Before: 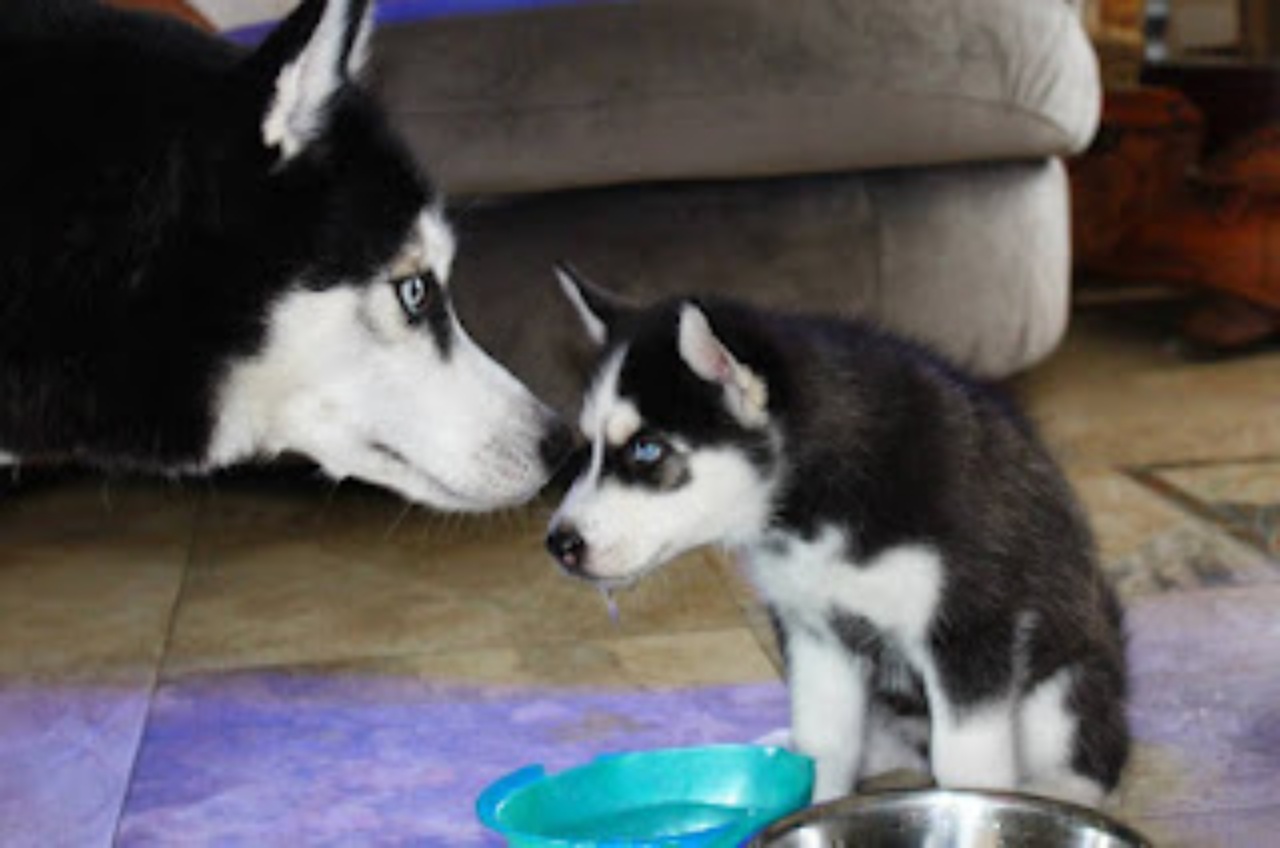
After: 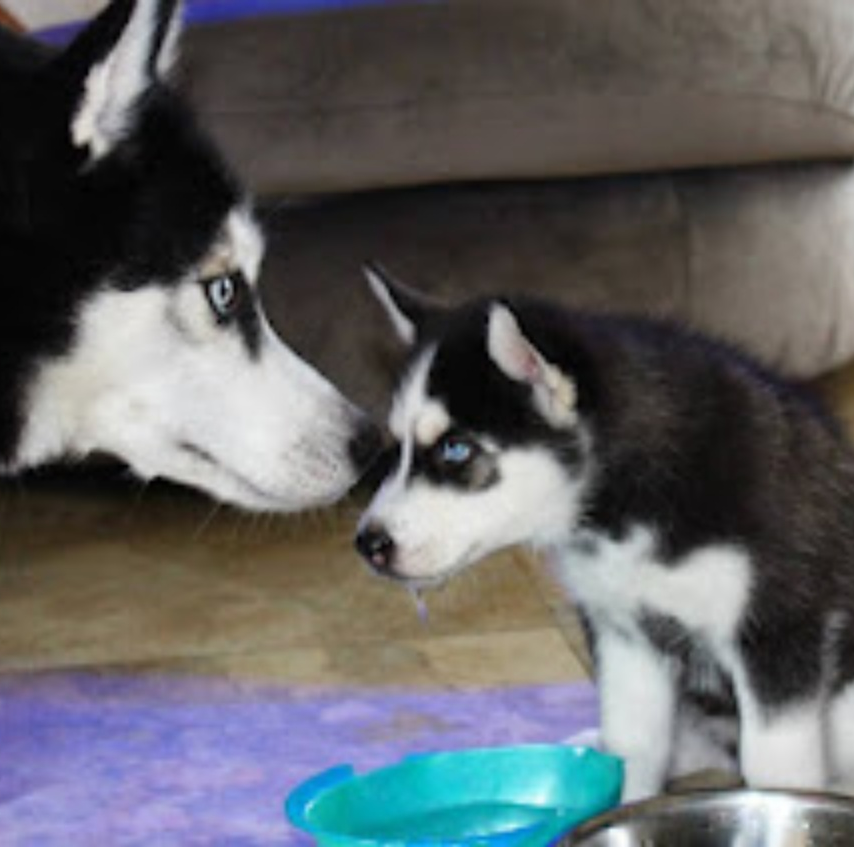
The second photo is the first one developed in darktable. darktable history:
crop and rotate: left 14.981%, right 18.237%
